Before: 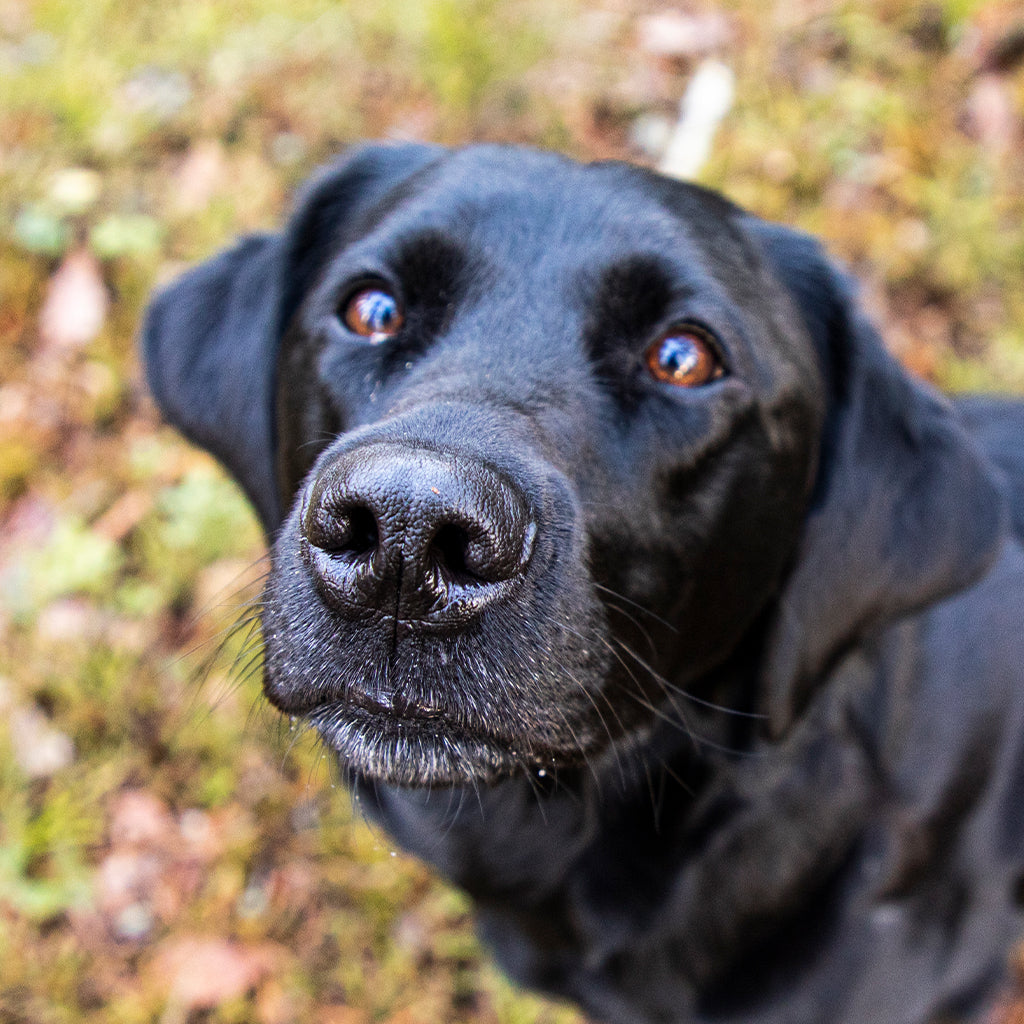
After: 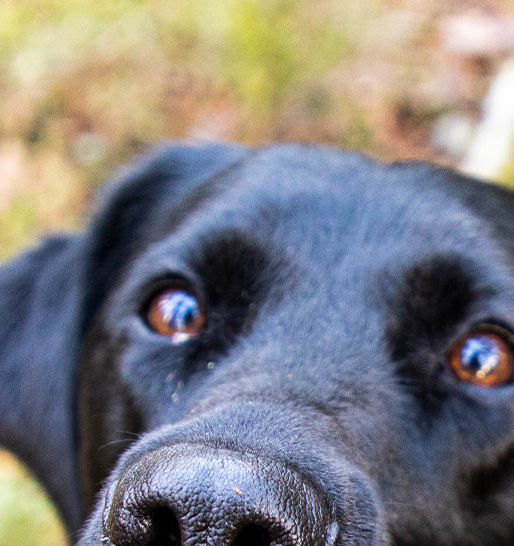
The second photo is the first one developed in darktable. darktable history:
crop: left 19.412%, right 30.334%, bottom 46.633%
